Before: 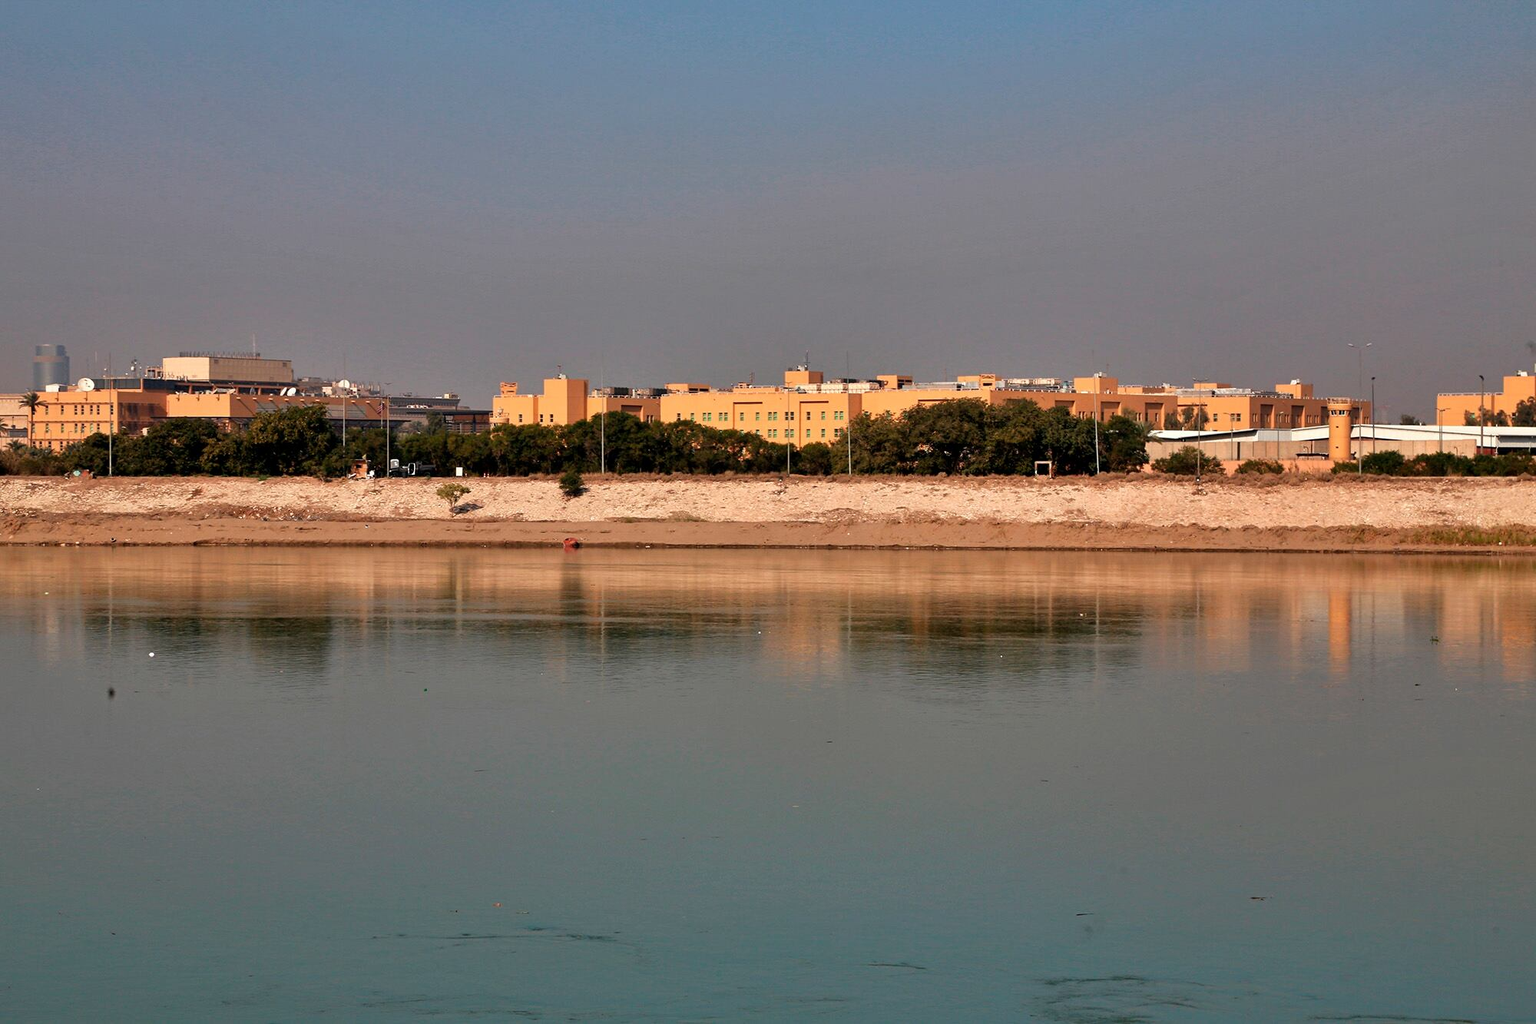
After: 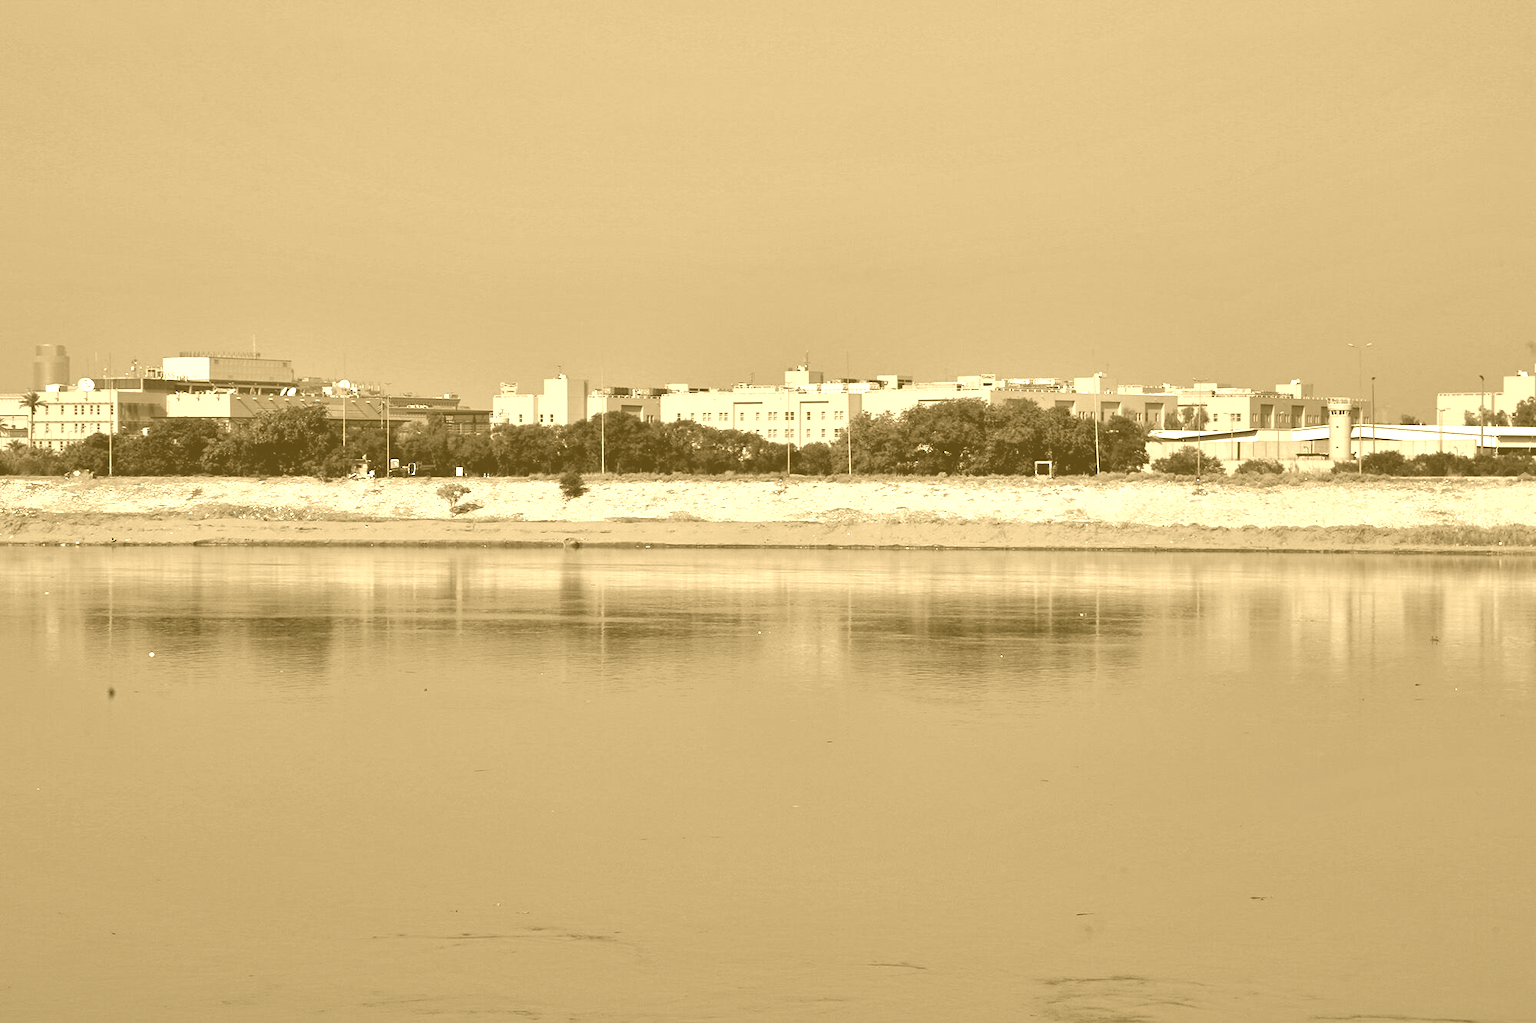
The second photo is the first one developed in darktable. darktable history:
contrast brightness saturation: contrast -0.08, brightness -0.04, saturation -0.11
colorize: hue 36°, source mix 100%
shadows and highlights: shadows 37.27, highlights -28.18, soften with gaussian
